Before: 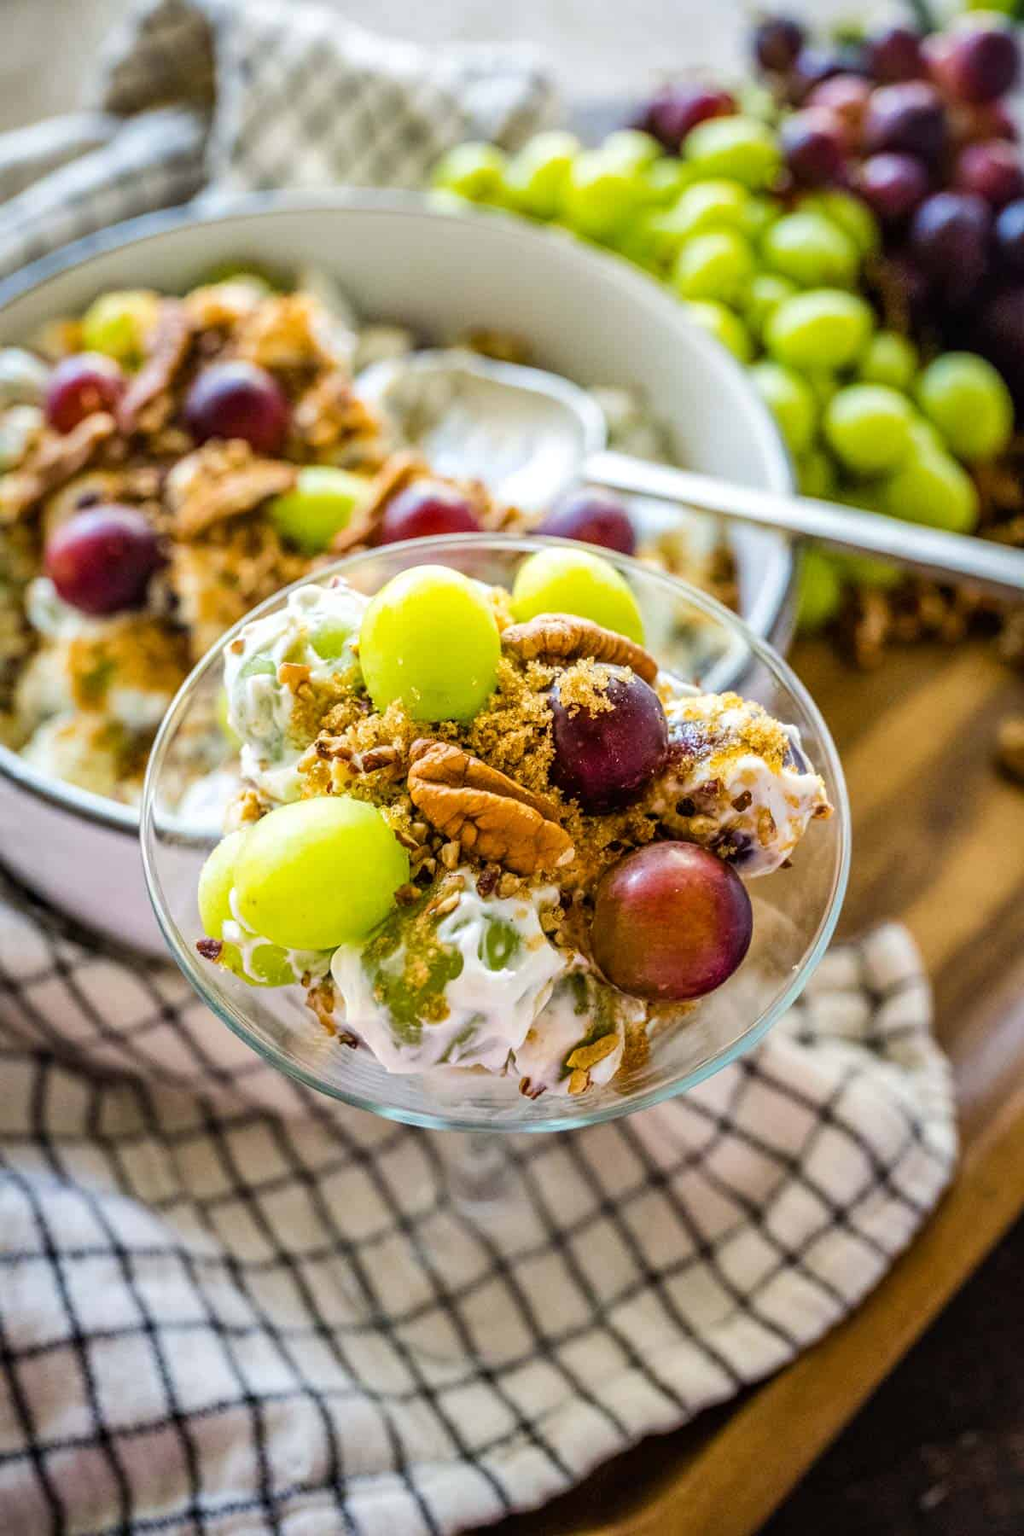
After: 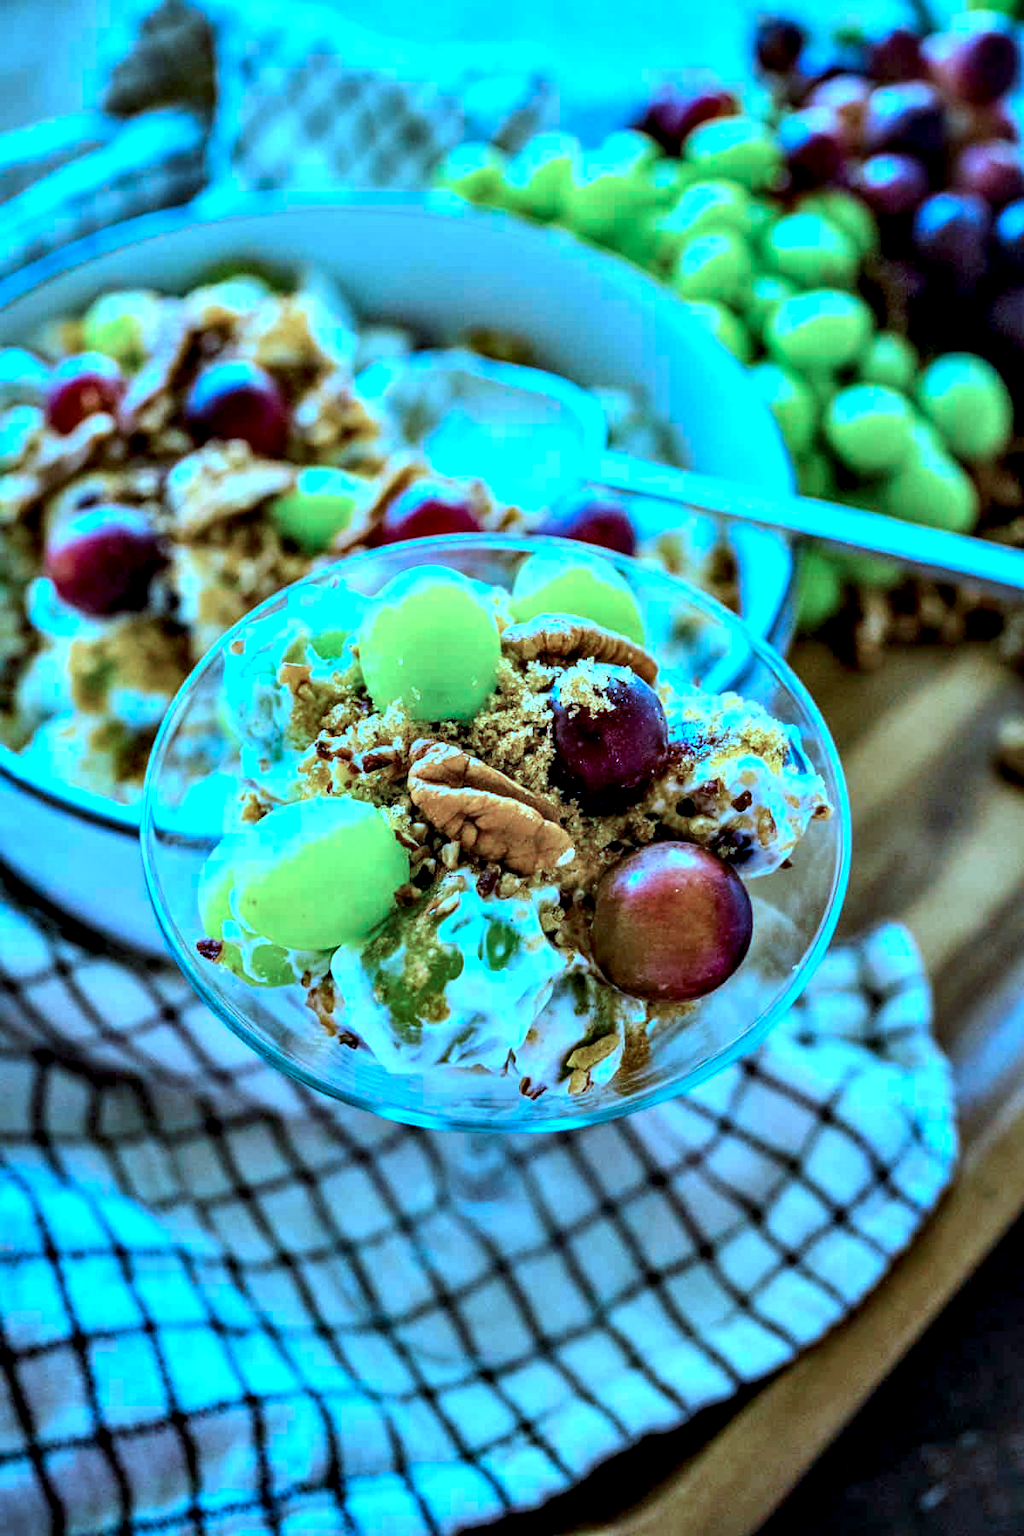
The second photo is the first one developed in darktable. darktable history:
contrast equalizer: octaves 7, y [[0.6 ×6], [0.55 ×6], [0 ×6], [0 ×6], [0 ×6]]
color correction: highlights a* -9.35, highlights b* -23.15
color calibration: illuminant custom, x 0.432, y 0.395, temperature 3098 K
